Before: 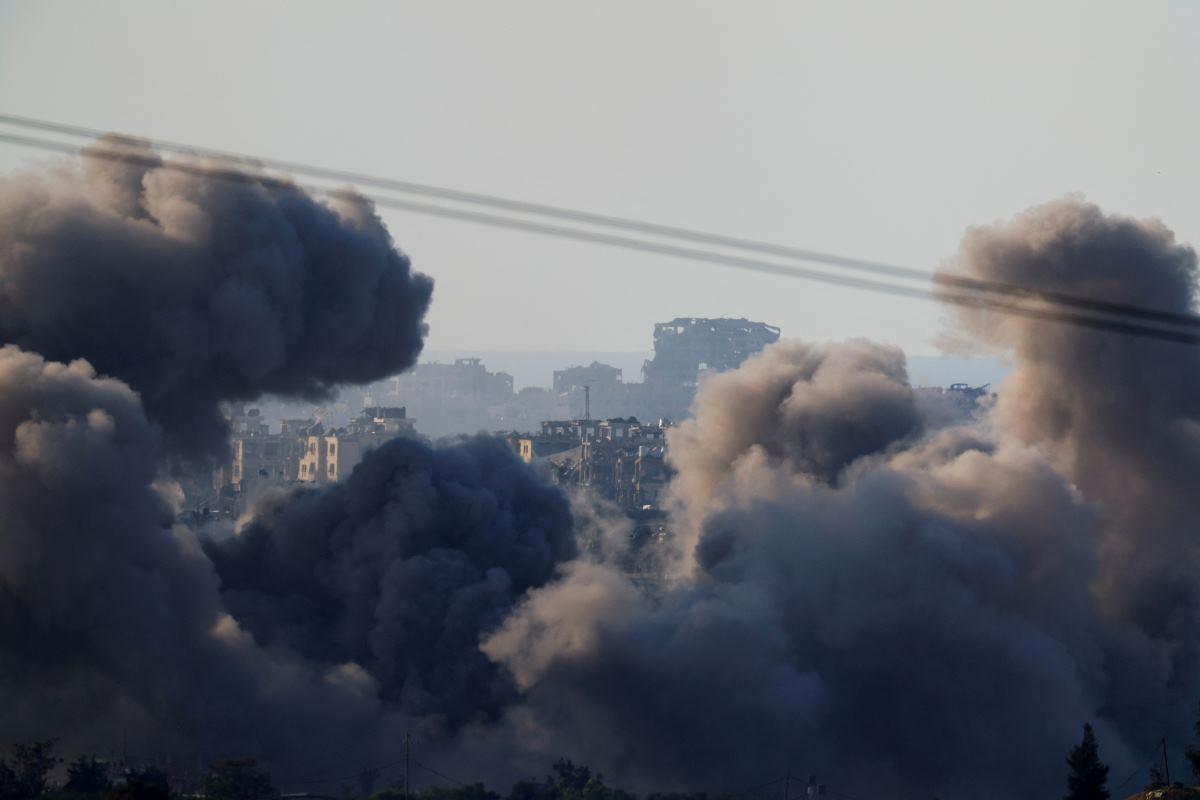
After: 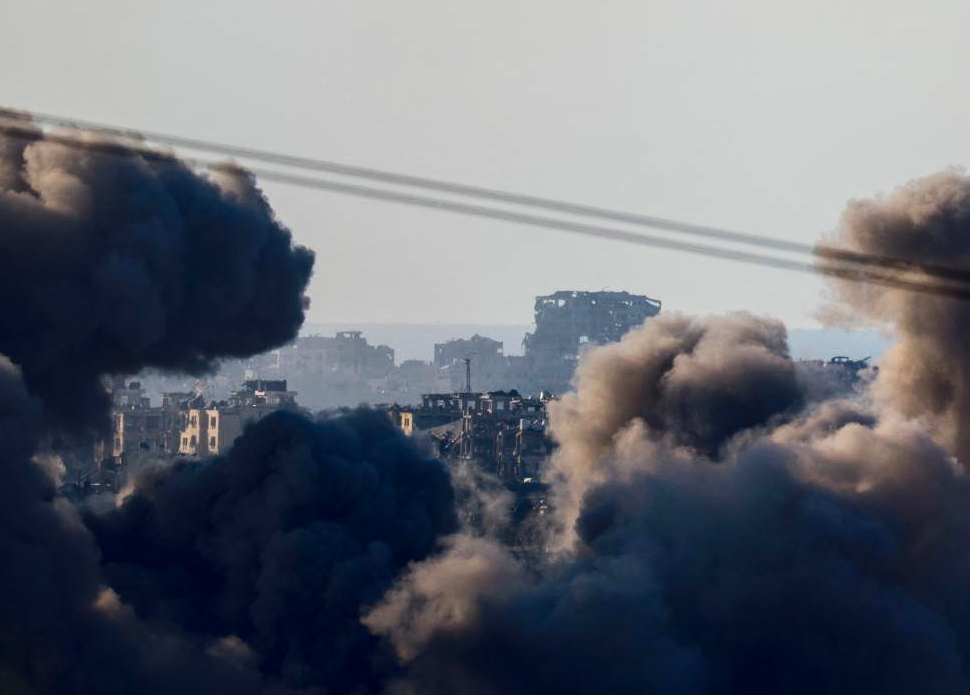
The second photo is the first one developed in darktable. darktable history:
crop: left 9.929%, top 3.475%, right 9.188%, bottom 9.529%
contrast brightness saturation: contrast 0.21, brightness -0.11, saturation 0.21
local contrast: on, module defaults
